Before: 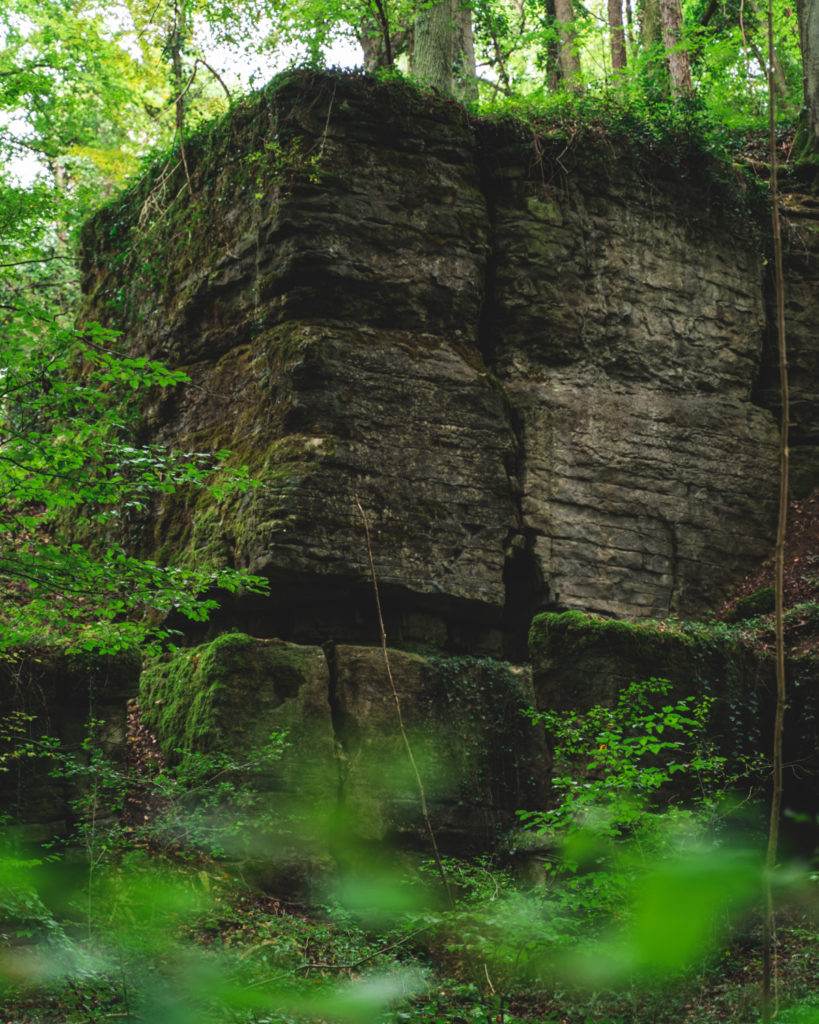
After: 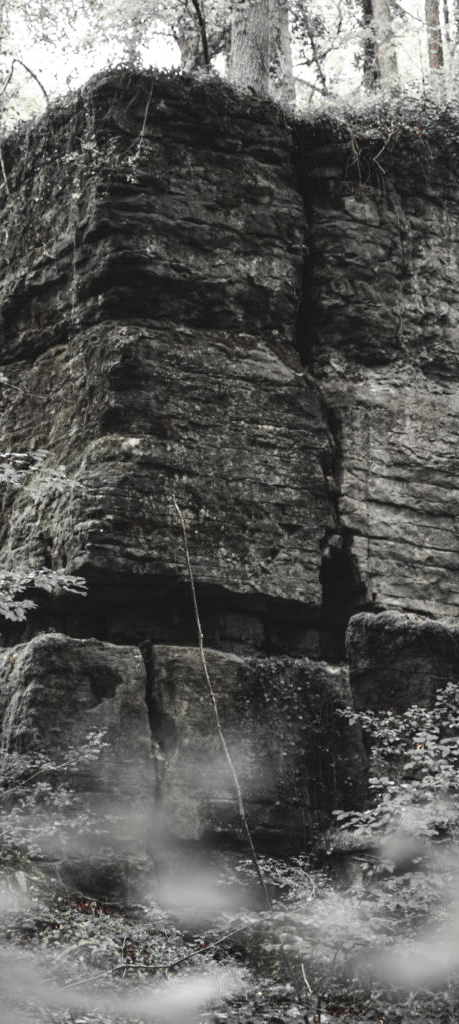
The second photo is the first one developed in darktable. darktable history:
color zones: curves: ch1 [(0, 0.831) (0.08, 0.771) (0.157, 0.268) (0.241, 0.207) (0.562, -0.005) (0.714, -0.013) (0.876, 0.01) (1, 0.831)], mix 33.86%
base curve: curves: ch0 [(0, 0) (0.005, 0.002) (0.15, 0.3) (0.4, 0.7) (0.75, 0.95) (1, 1)], preserve colors none
crop and rotate: left 22.423%, right 21.437%
